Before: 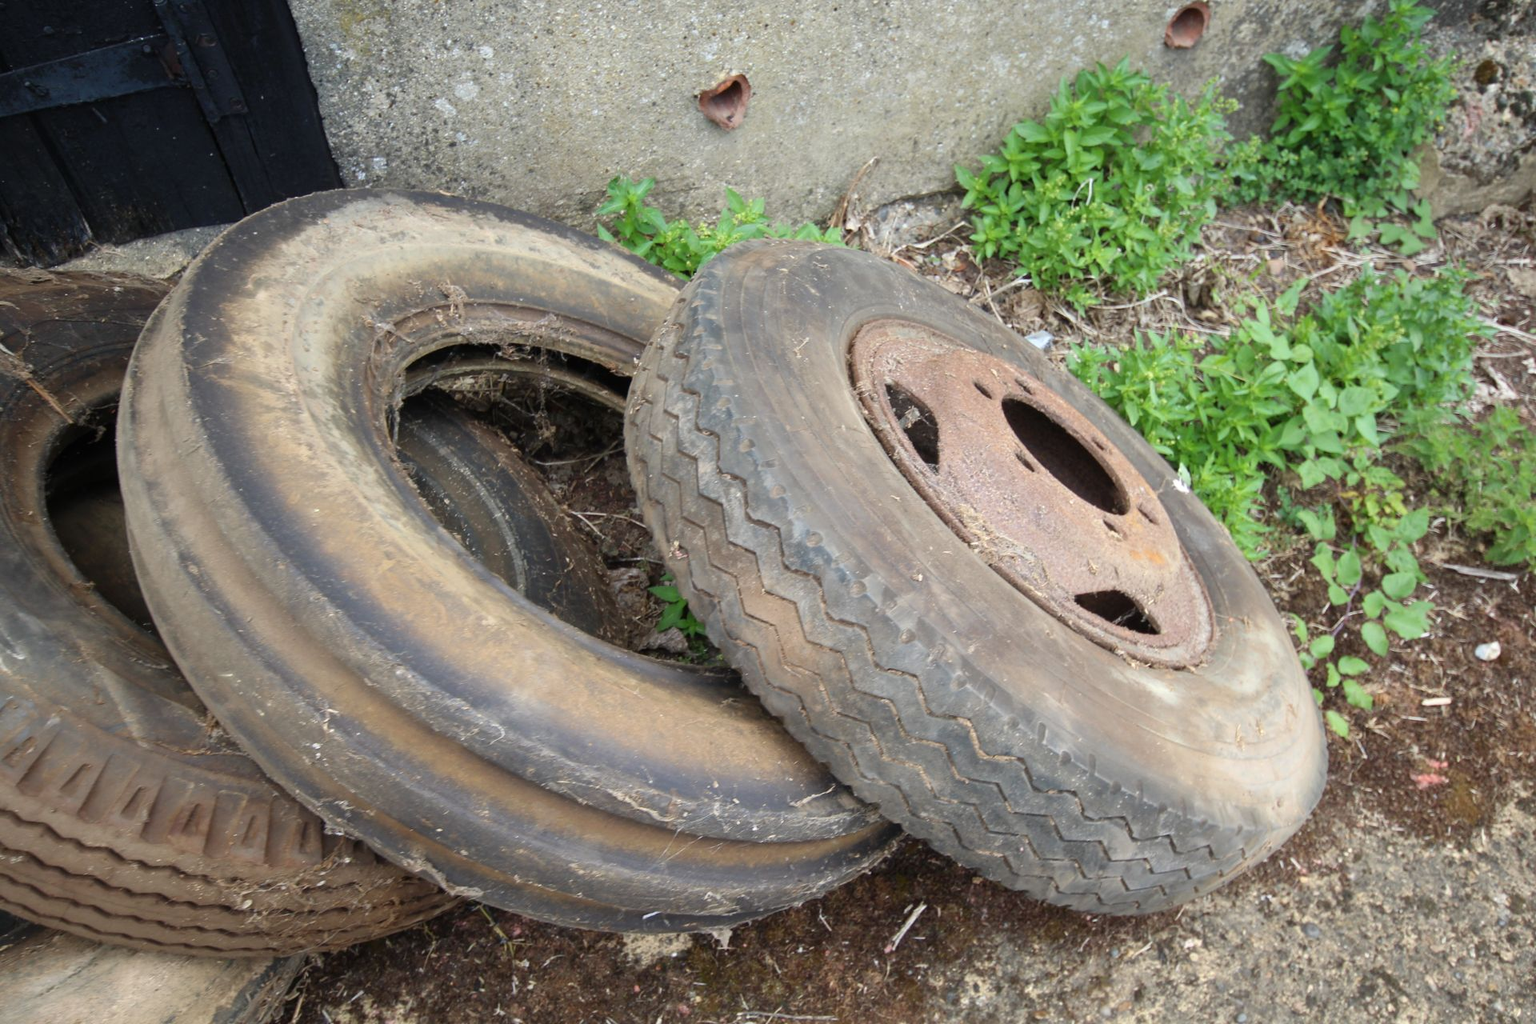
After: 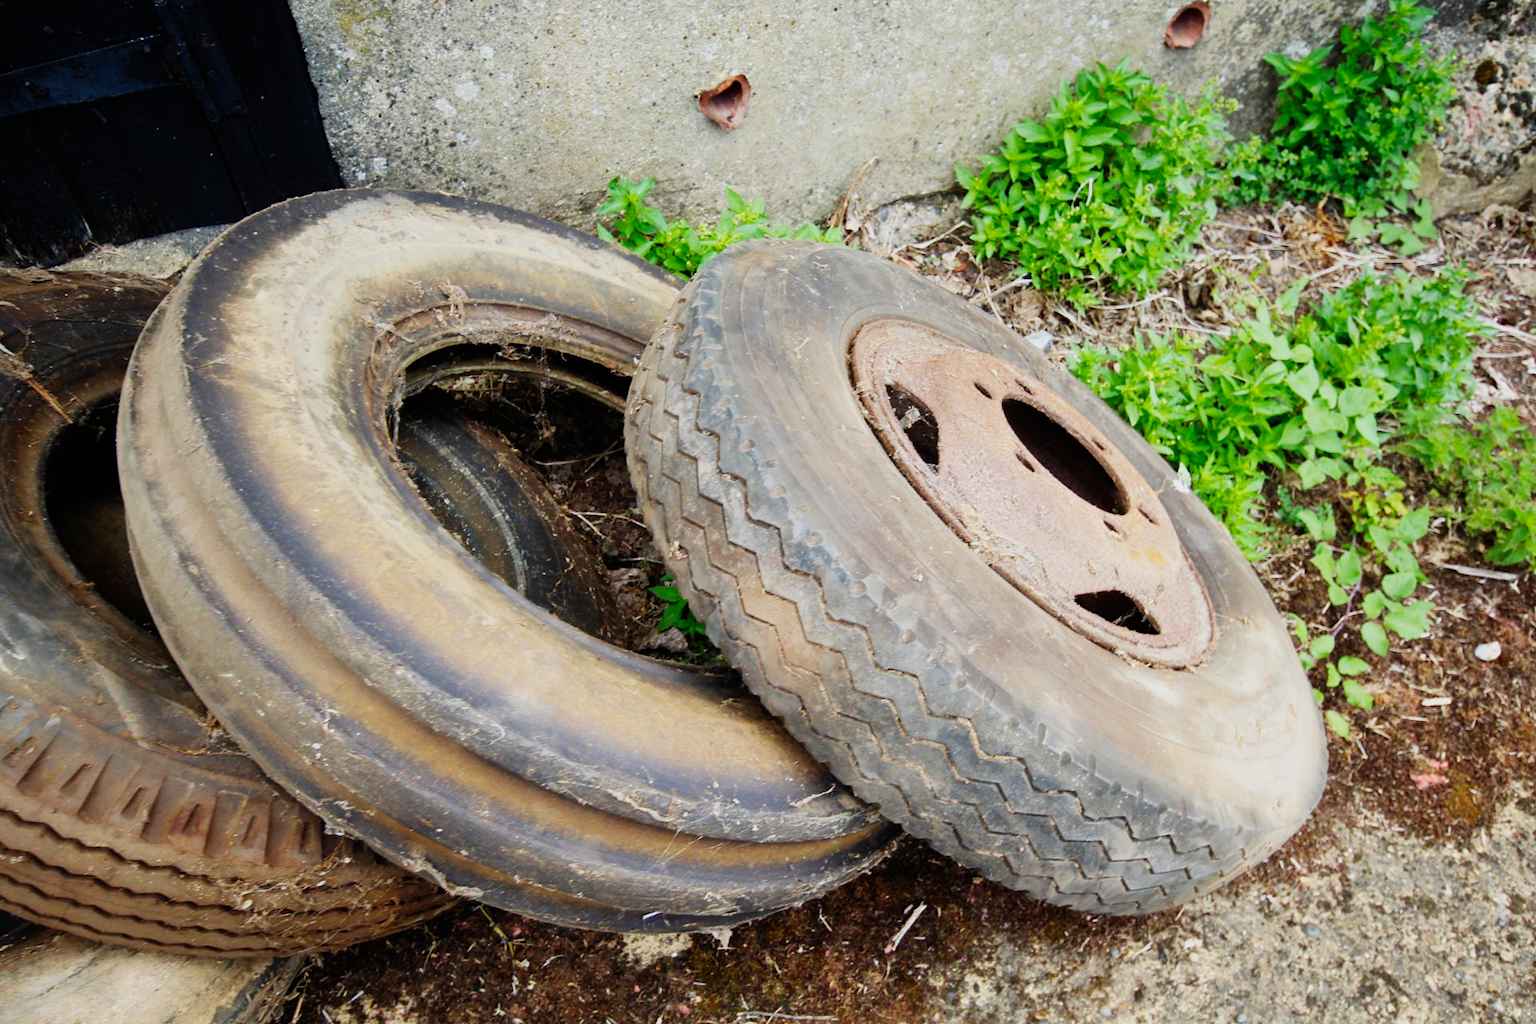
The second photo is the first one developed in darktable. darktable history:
color balance rgb: perceptual saturation grading › global saturation 20%, global vibrance 20%
exposure: exposure 0.178 EV, compensate exposure bias true, compensate highlight preservation false
sigmoid: contrast 1.8, skew -0.2, preserve hue 0%, red attenuation 0.1, red rotation 0.035, green attenuation 0.1, green rotation -0.017, blue attenuation 0.15, blue rotation -0.052, base primaries Rec2020
